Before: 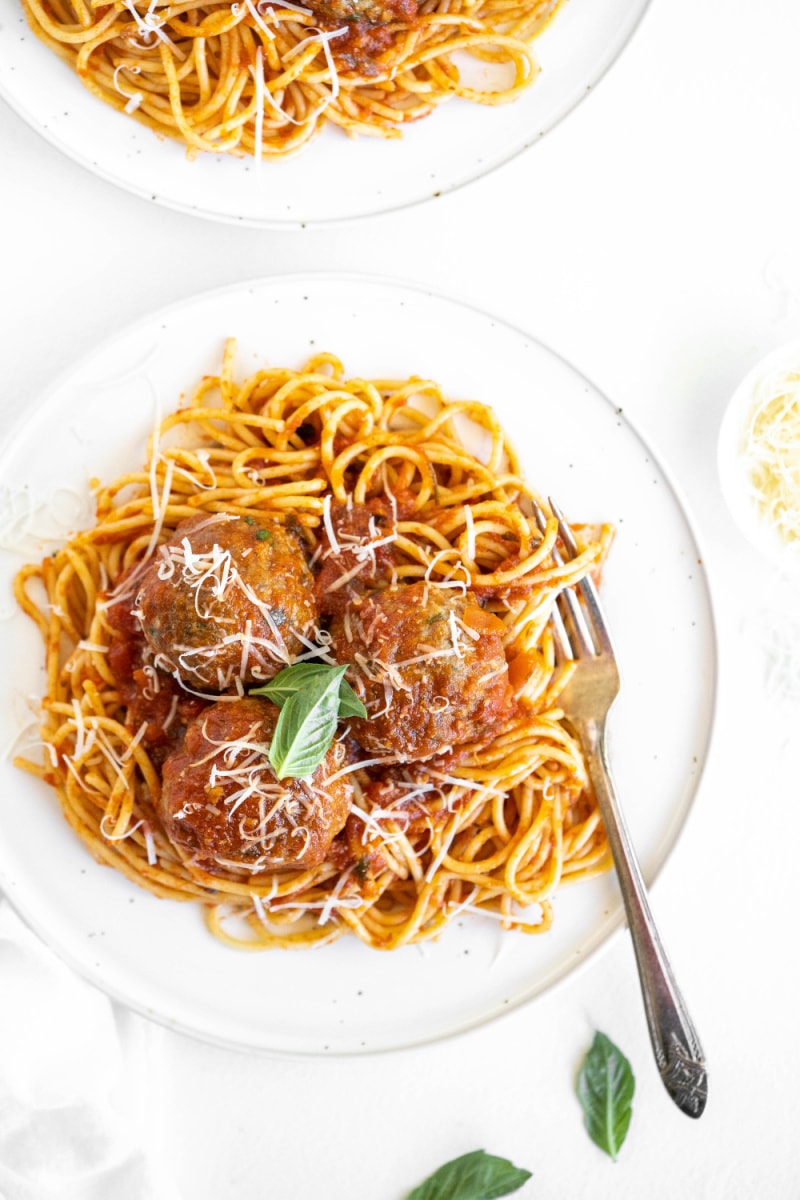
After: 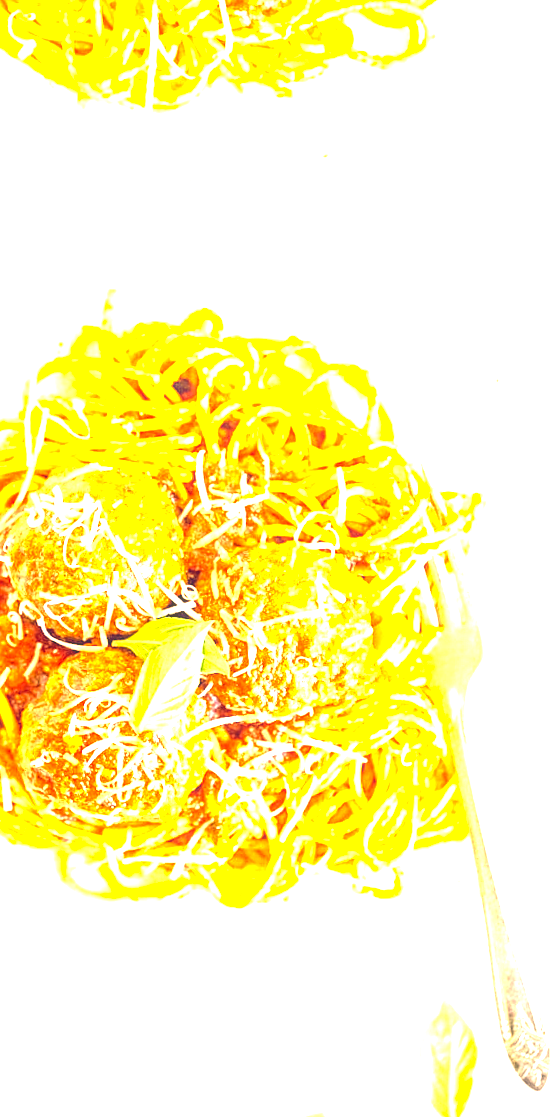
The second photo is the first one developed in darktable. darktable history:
crop and rotate: angle -2.86°, left 14.088%, top 0.024%, right 10.76%, bottom 0.027%
sharpen: on, module defaults
color balance rgb: global offset › chroma 0.147%, global offset › hue 253.9°, perceptual saturation grading › global saturation 0.28%, perceptual brilliance grading › global brilliance 2.104%, perceptual brilliance grading › highlights -3.951%, global vibrance 24.251%
color correction: highlights a* 14.91, highlights b* 31.62
exposure: exposure 2.946 EV, compensate exposure bias true, compensate highlight preservation false
local contrast: detail 130%
